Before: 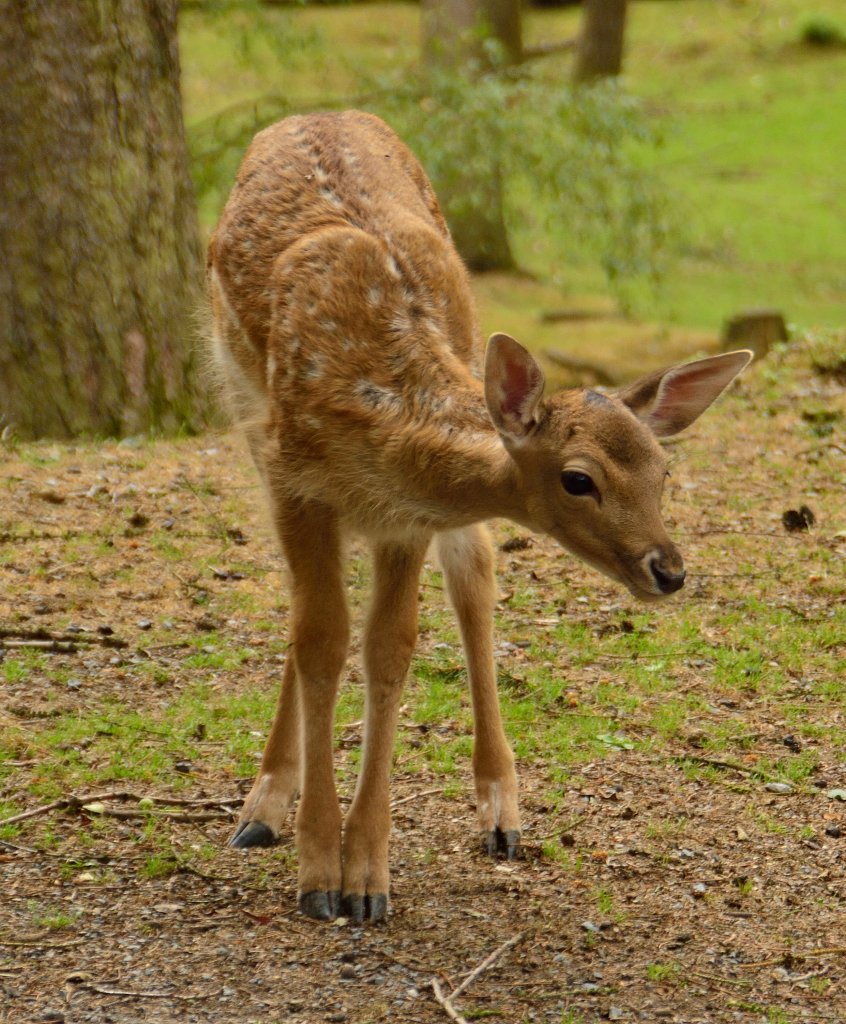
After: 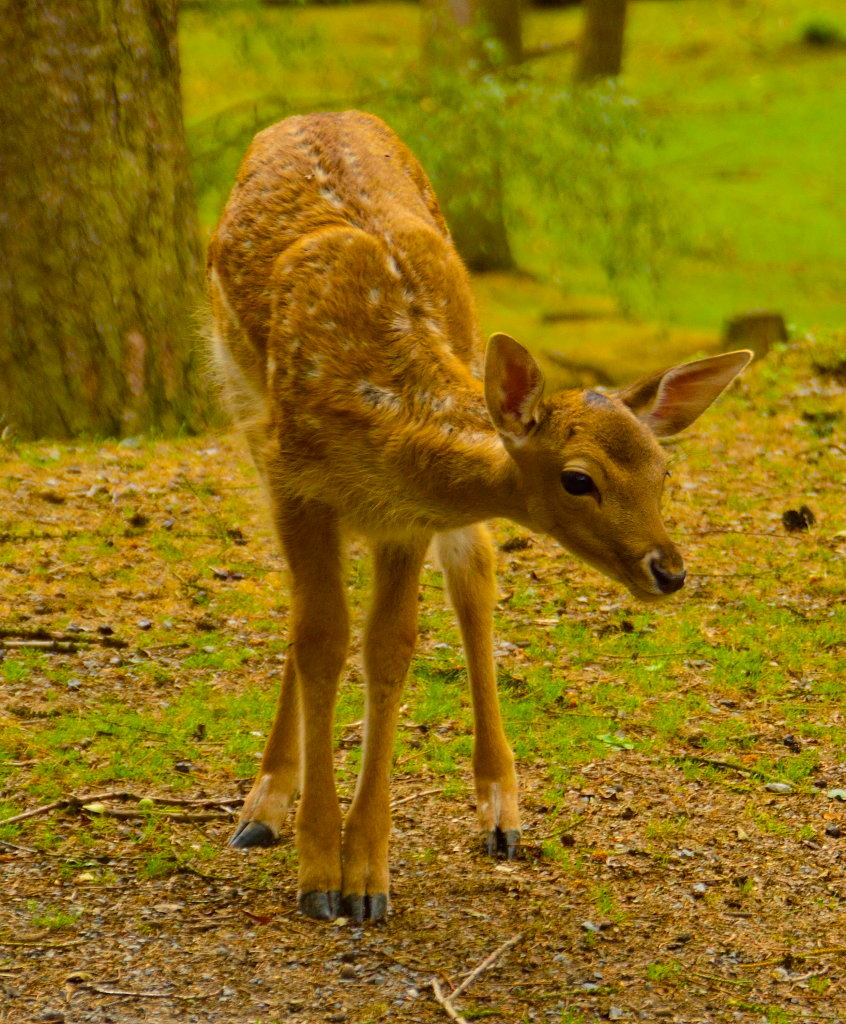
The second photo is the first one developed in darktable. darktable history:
color balance rgb: perceptual saturation grading › global saturation 25.661%, global vibrance 44.815%
